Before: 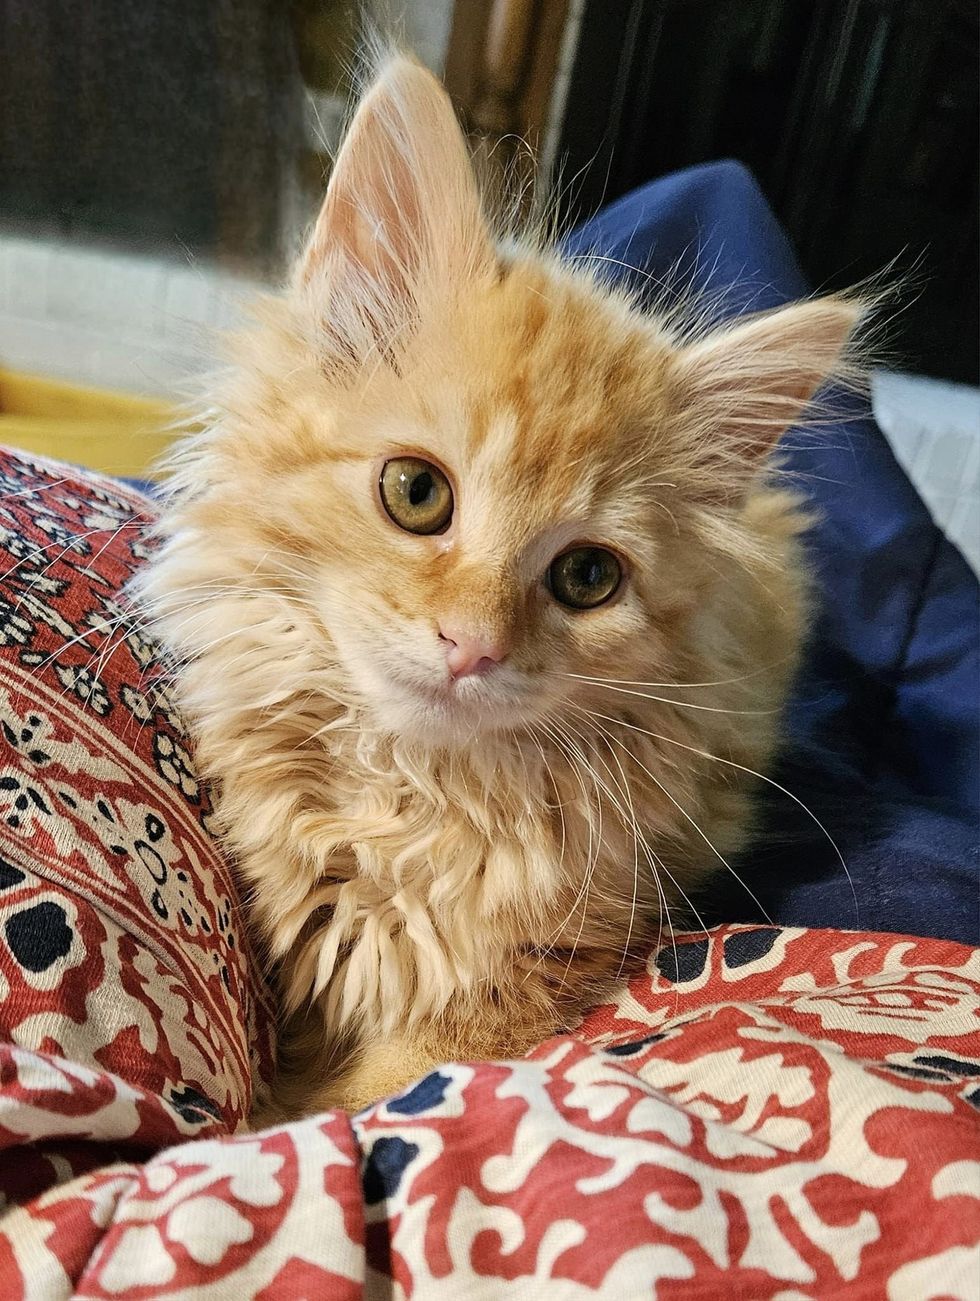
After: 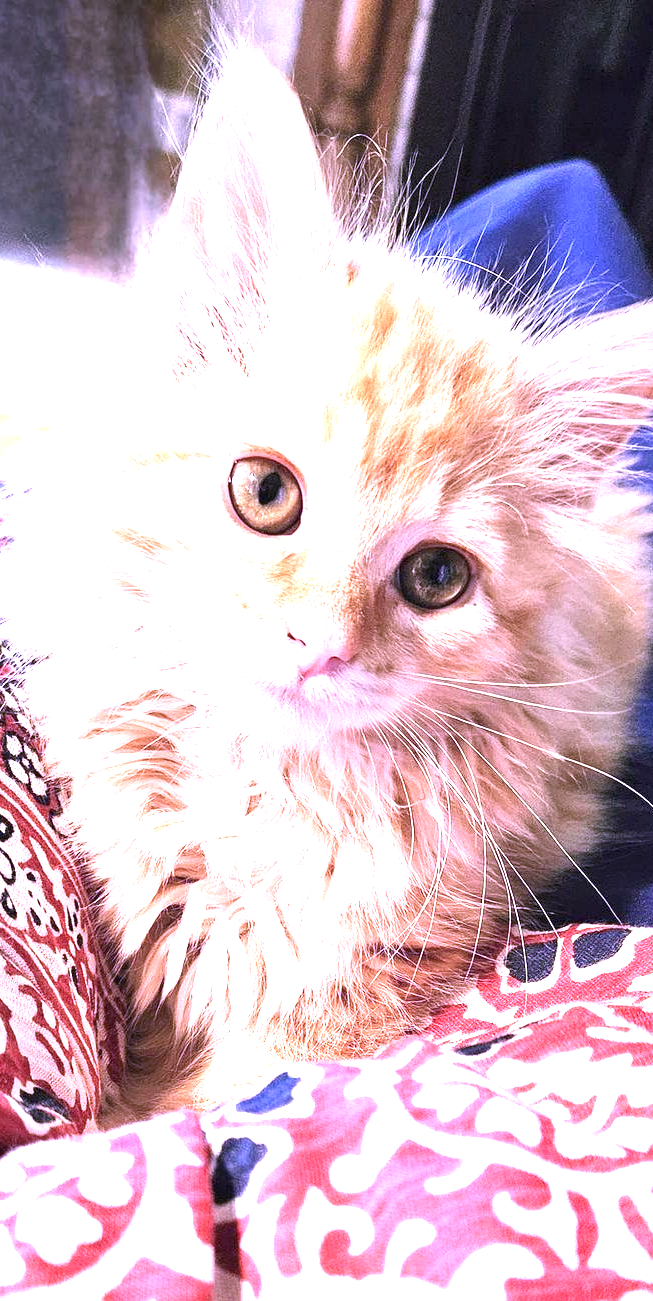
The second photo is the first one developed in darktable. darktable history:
color calibration: output R [1.107, -0.012, -0.003, 0], output B [0, 0, 1.308, 0], illuminant custom, x 0.389, y 0.387, temperature 3838.64 K
exposure: black level correction 0, exposure 1.9 EV, compensate highlight preservation false
crop: left 15.419%, right 17.914%
